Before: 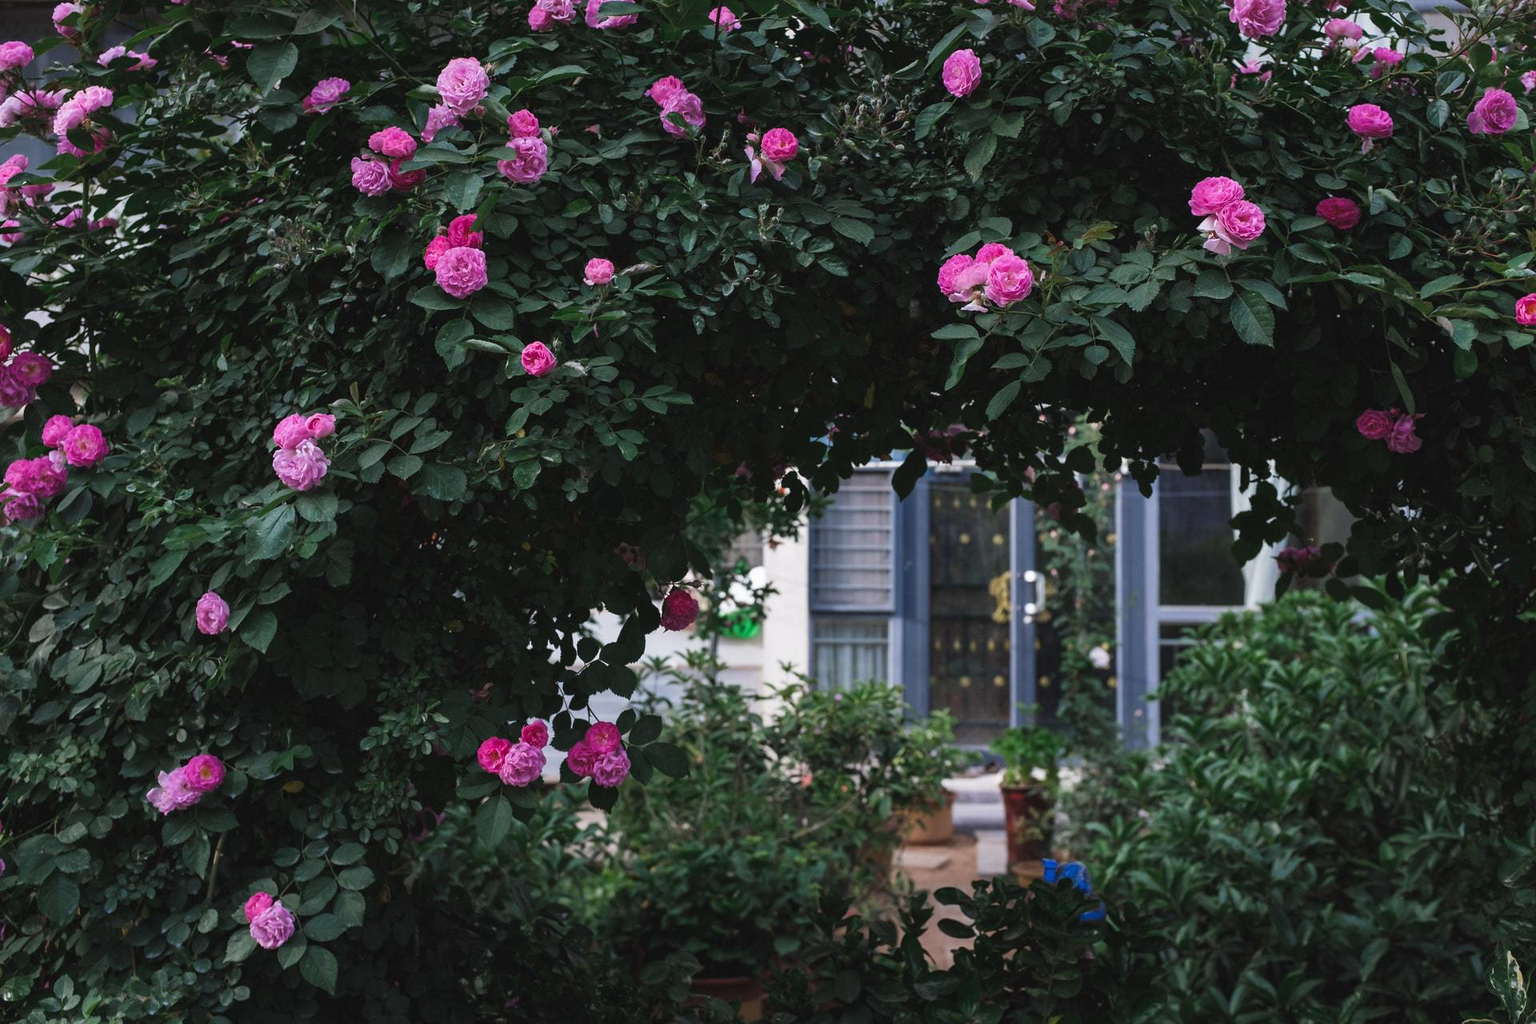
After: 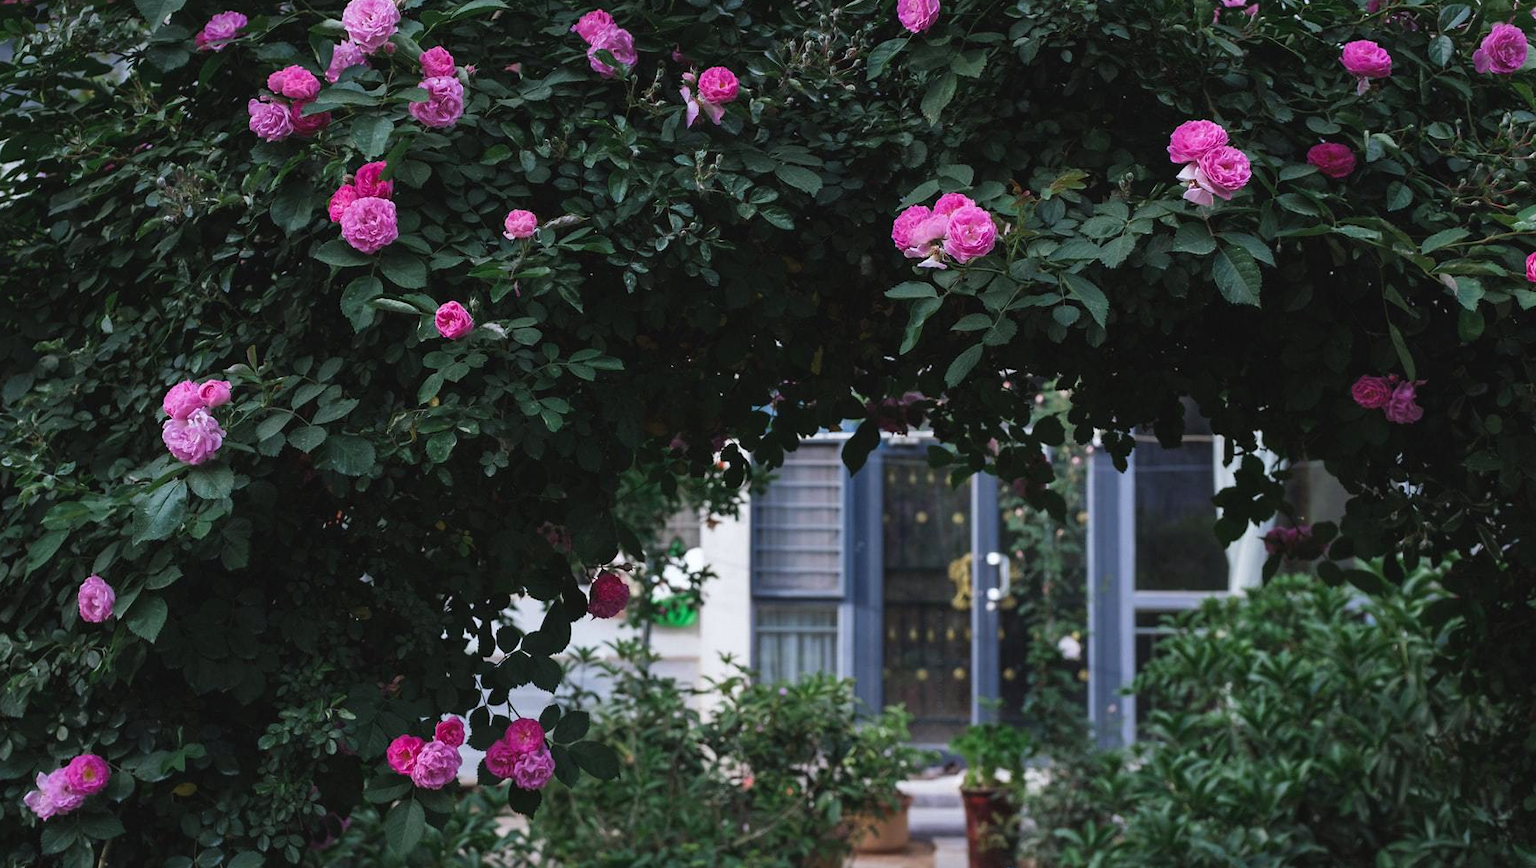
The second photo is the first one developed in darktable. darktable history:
white balance: red 0.982, blue 1.018
crop: left 8.155%, top 6.611%, bottom 15.385%
